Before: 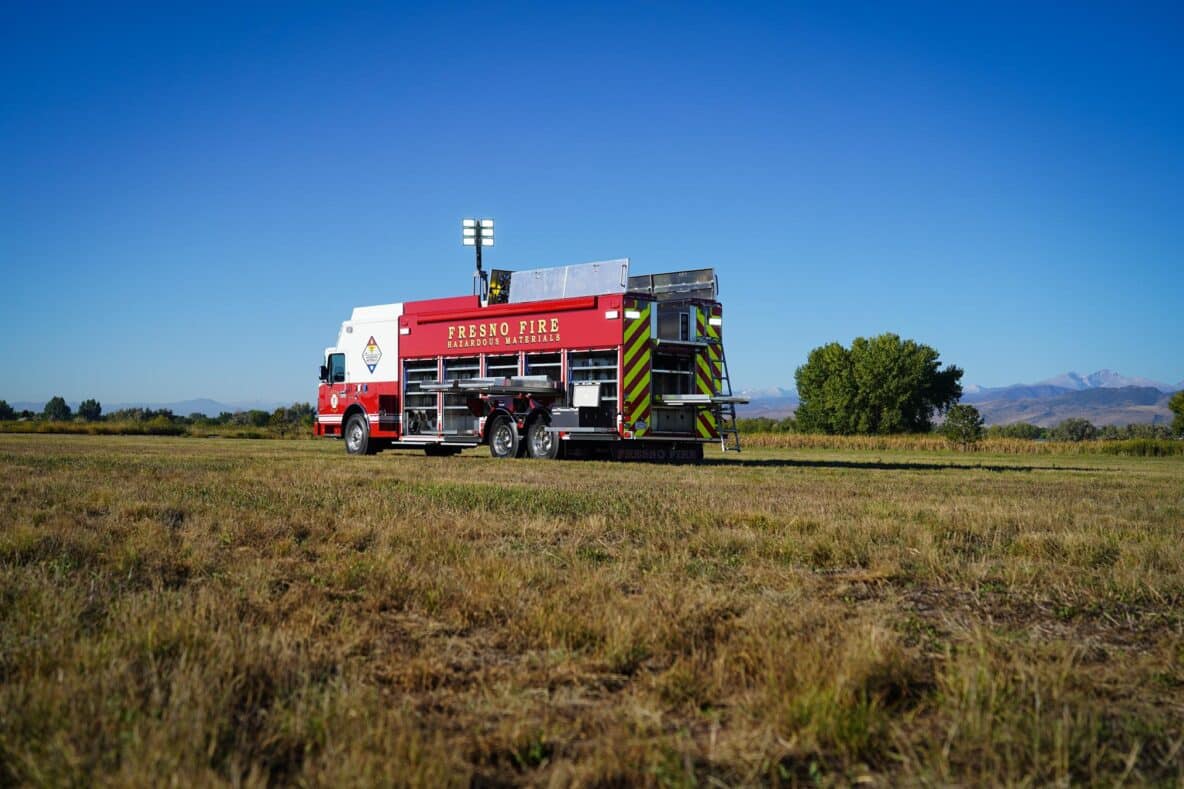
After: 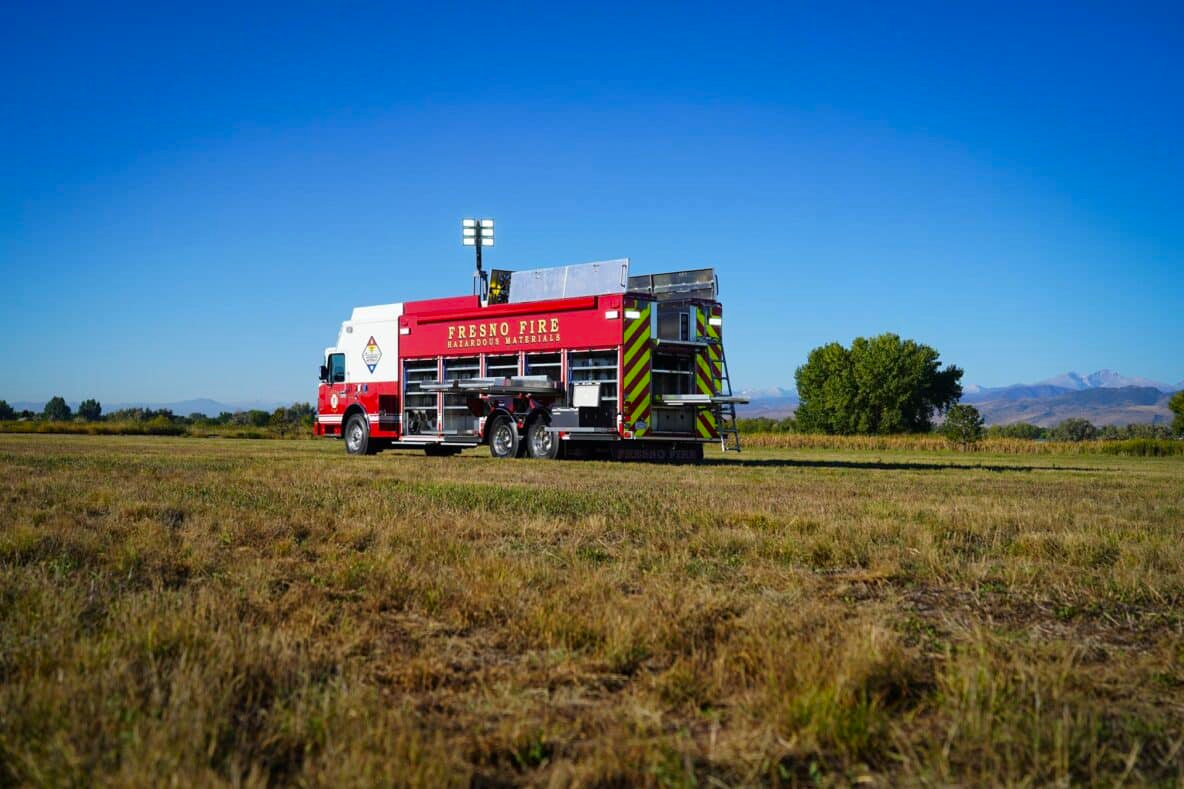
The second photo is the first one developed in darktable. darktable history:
contrast brightness saturation: contrast 0.043, saturation 0.157
